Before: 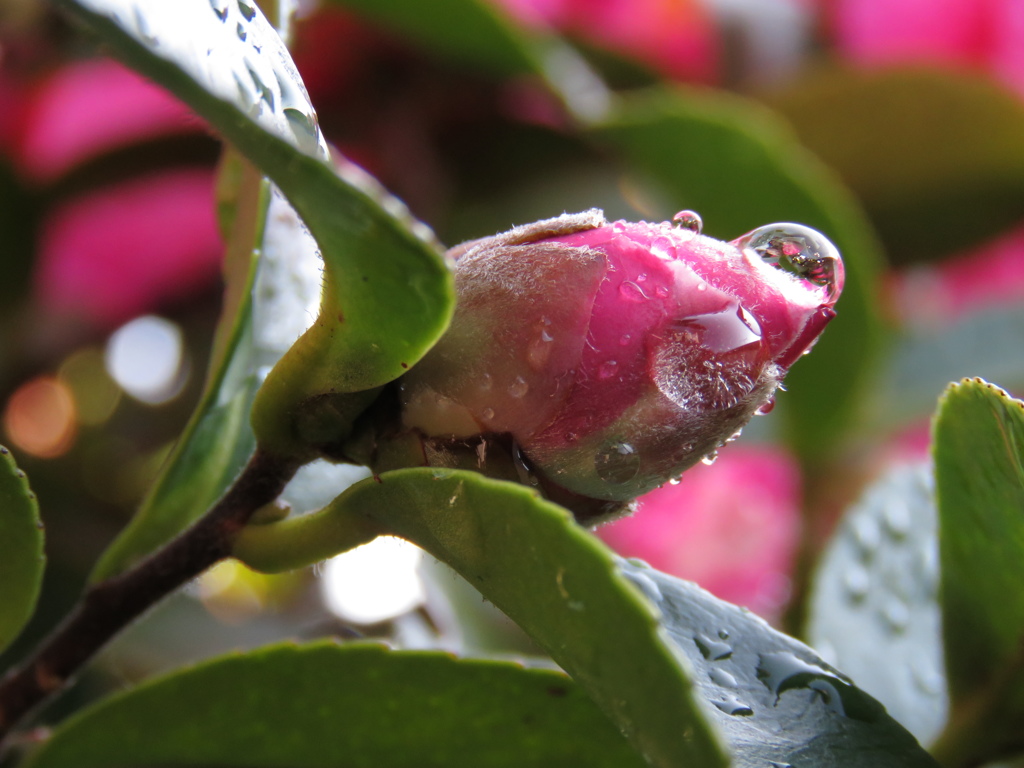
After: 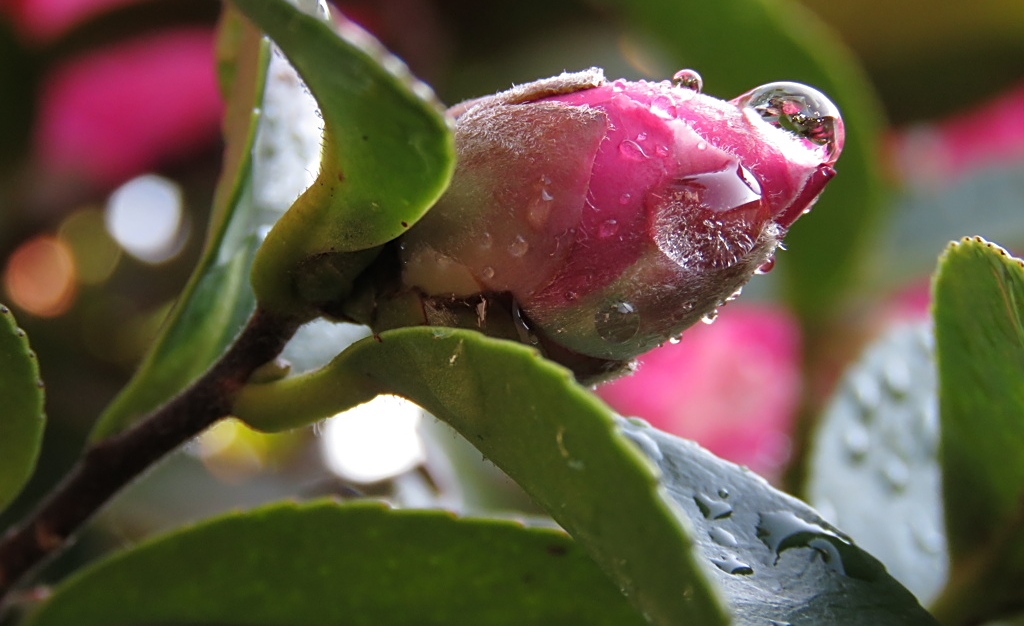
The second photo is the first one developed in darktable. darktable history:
crop and rotate: top 18.451%
sharpen: on, module defaults
